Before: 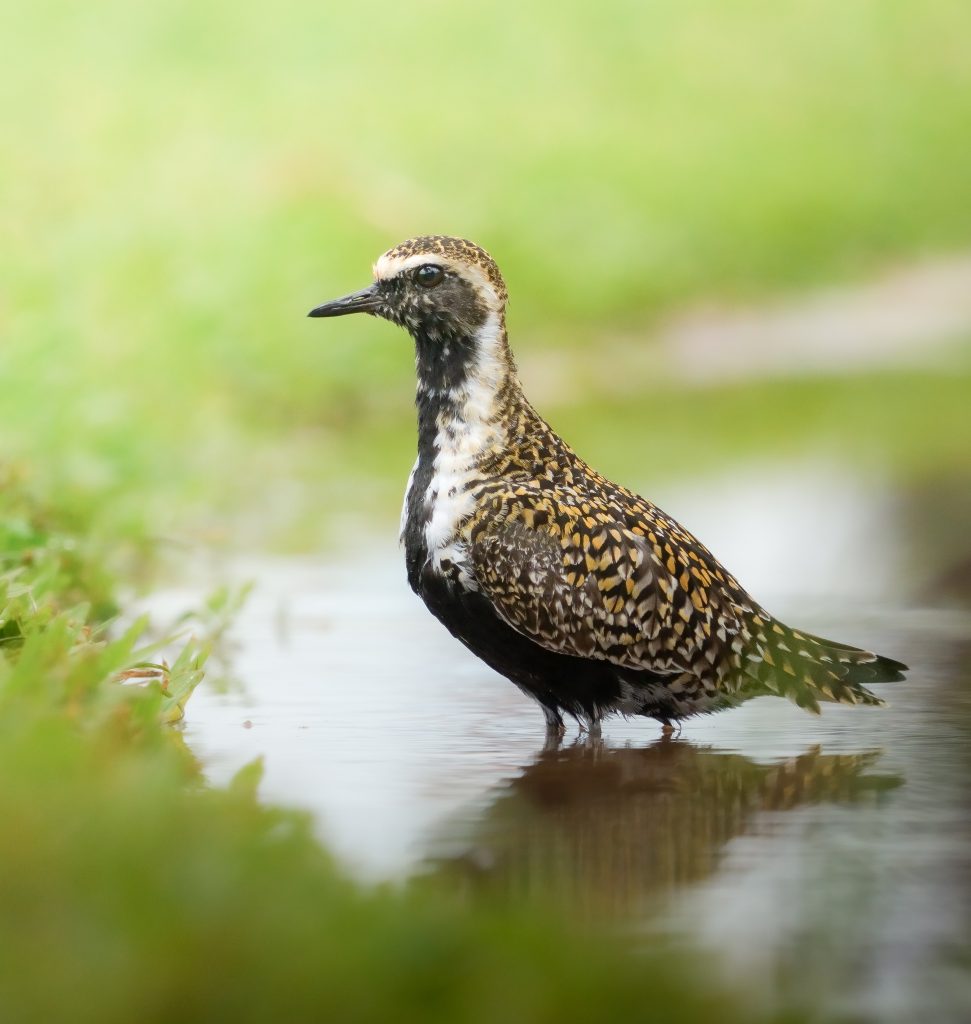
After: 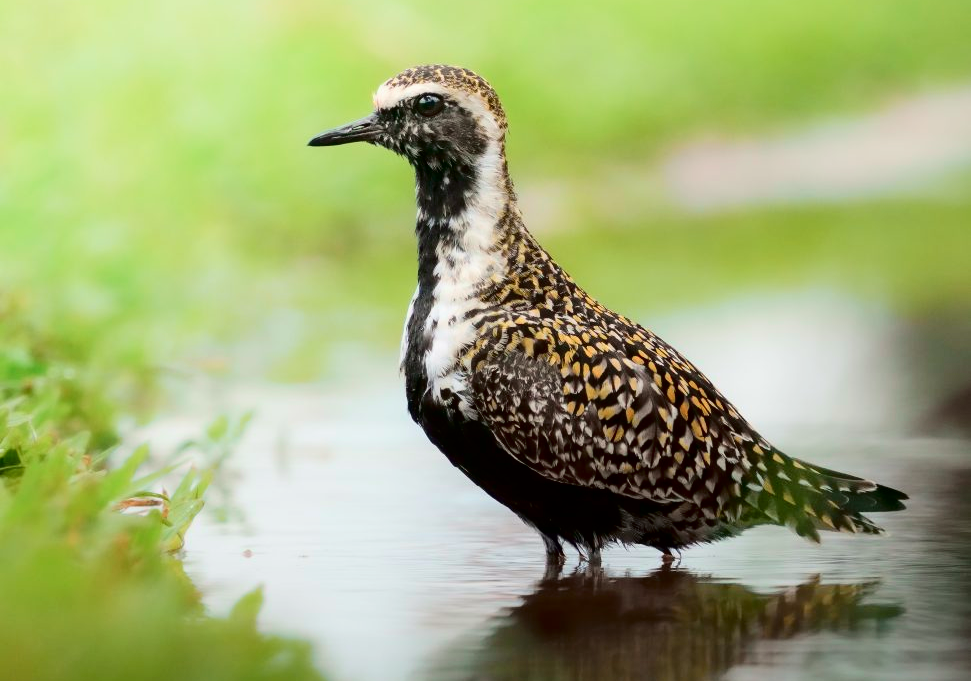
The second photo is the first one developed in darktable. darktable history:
contrast brightness saturation: contrast 0.14
crop: top 16.727%, bottom 16.727%
tone curve: curves: ch0 [(0, 0) (0.068, 0.012) (0.183, 0.089) (0.341, 0.283) (0.547, 0.532) (0.828, 0.815) (1, 0.983)]; ch1 [(0, 0) (0.23, 0.166) (0.34, 0.308) (0.371, 0.337) (0.429, 0.411) (0.477, 0.462) (0.499, 0.5) (0.529, 0.537) (0.559, 0.582) (0.743, 0.798) (1, 1)]; ch2 [(0, 0) (0.431, 0.414) (0.498, 0.503) (0.524, 0.528) (0.568, 0.546) (0.6, 0.597) (0.634, 0.645) (0.728, 0.742) (1, 1)], color space Lab, independent channels, preserve colors none
